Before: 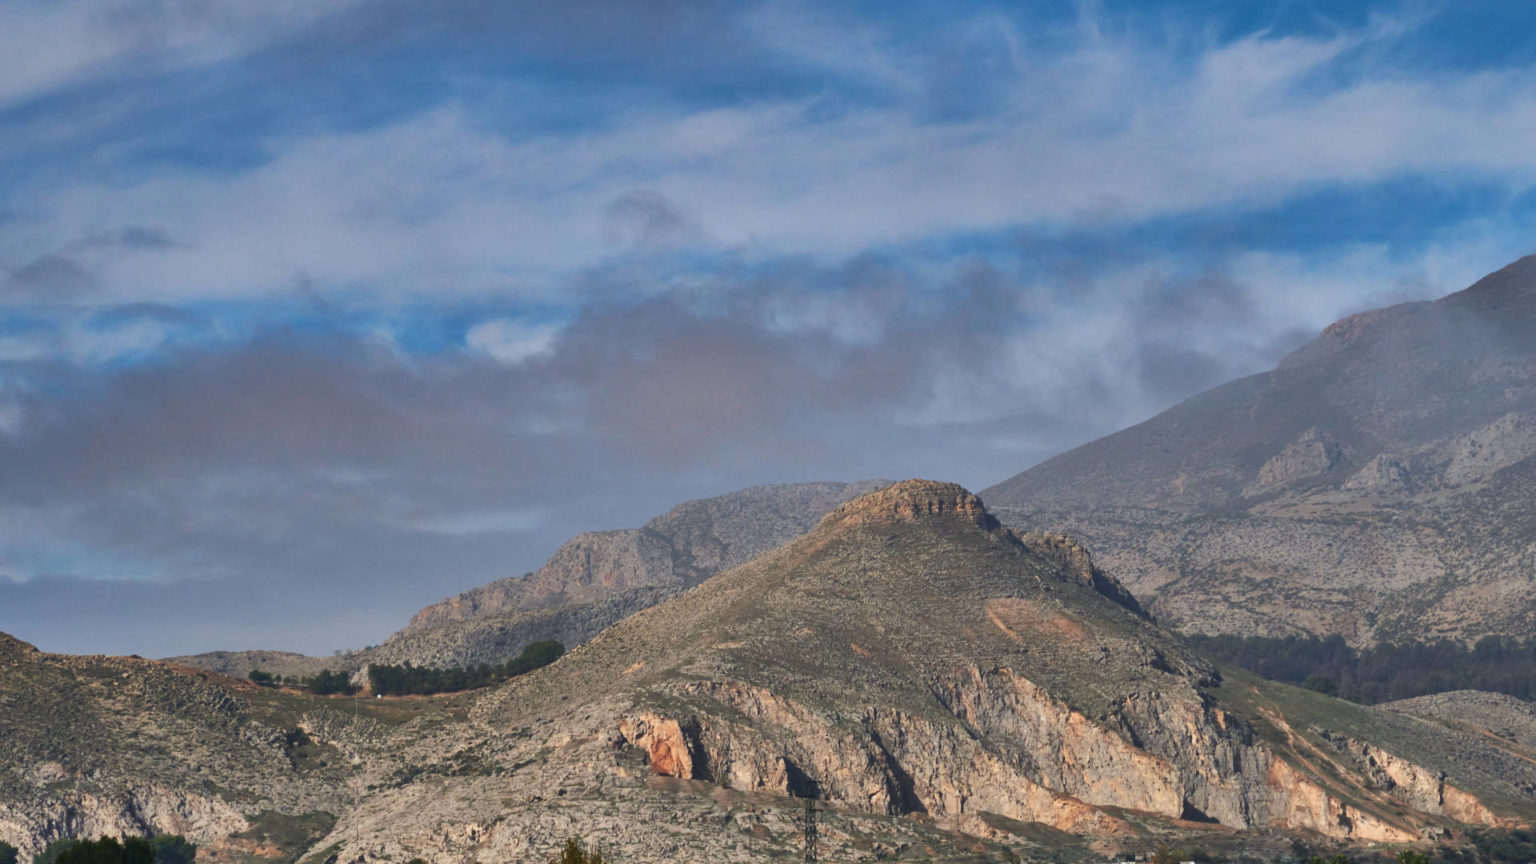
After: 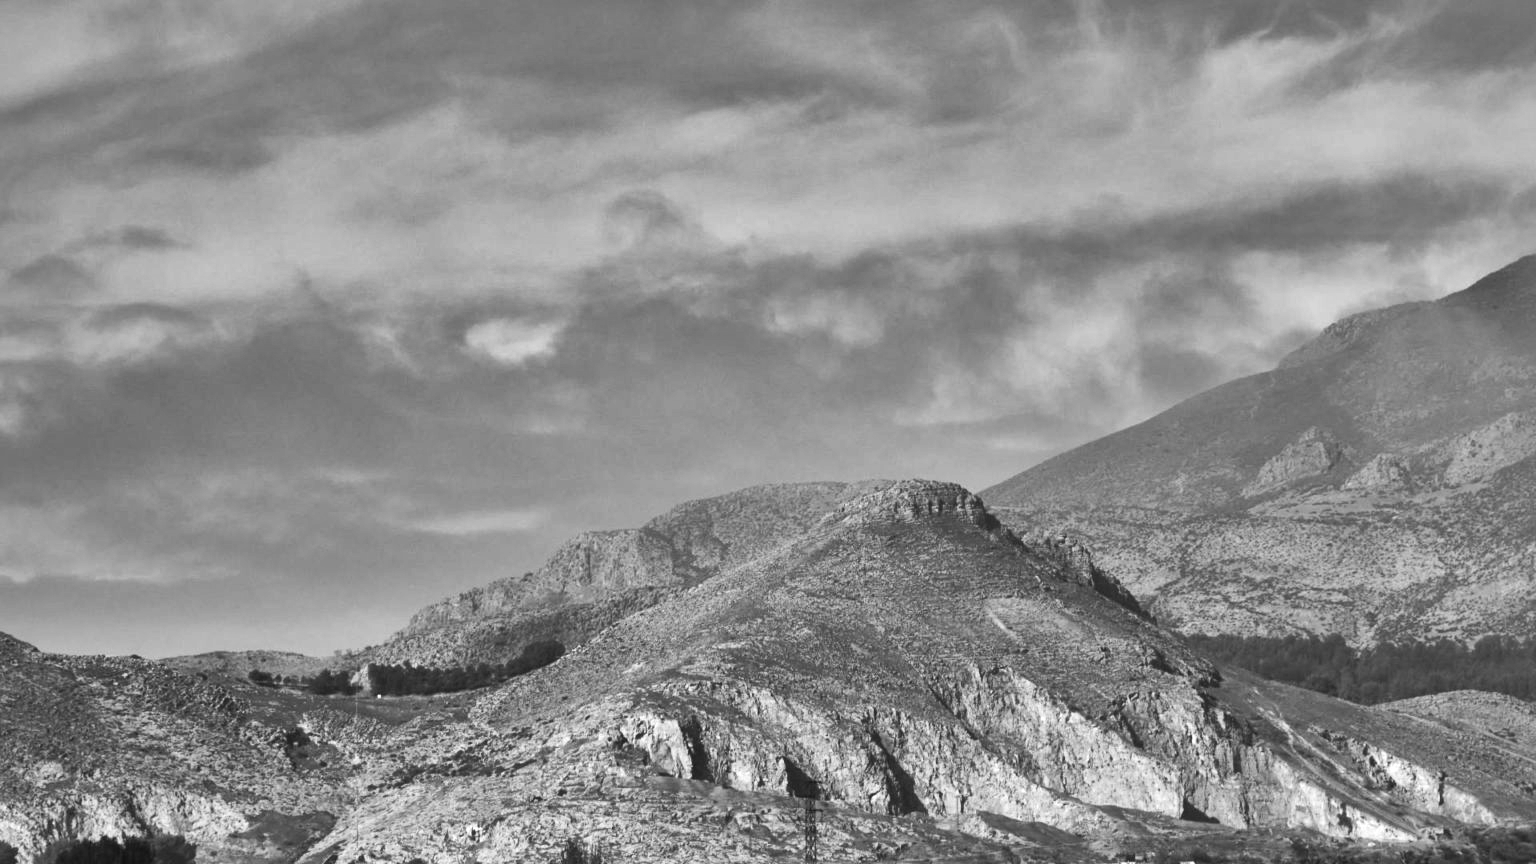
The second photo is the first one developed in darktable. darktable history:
exposure: black level correction 0.001, exposure 0.5 EV, compensate exposure bias true, compensate highlight preservation false
shadows and highlights: low approximation 0.01, soften with gaussian
local contrast: mode bilateral grid, contrast 20, coarseness 50, detail 148%, midtone range 0.2
monochrome: a 2.21, b -1.33, size 2.2
